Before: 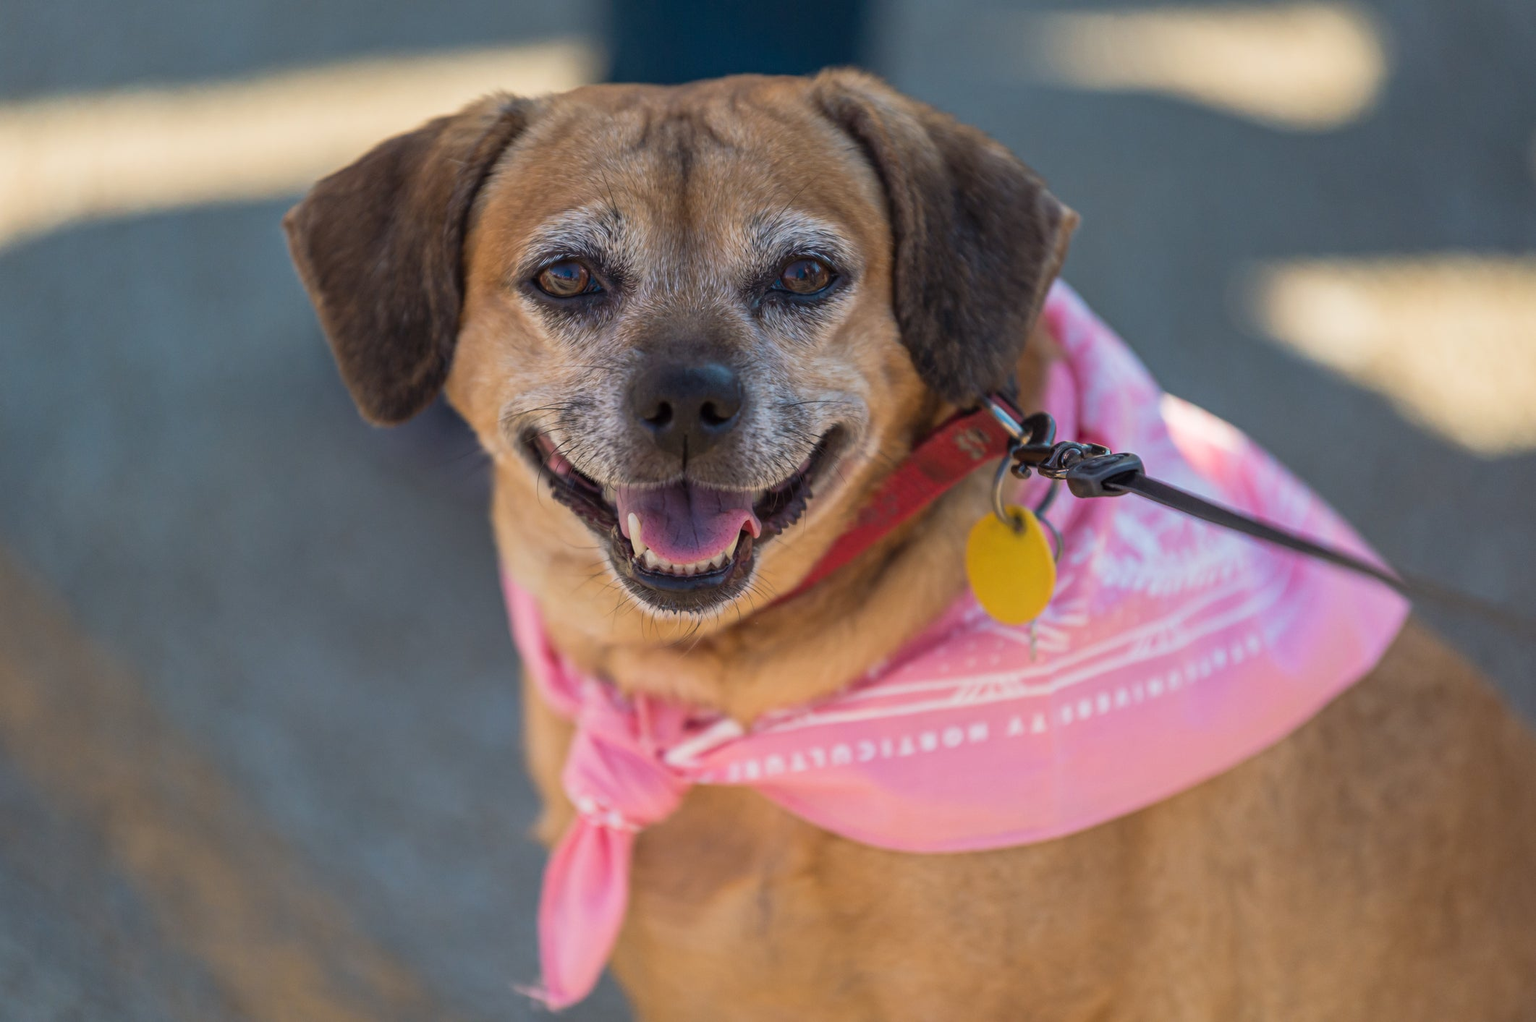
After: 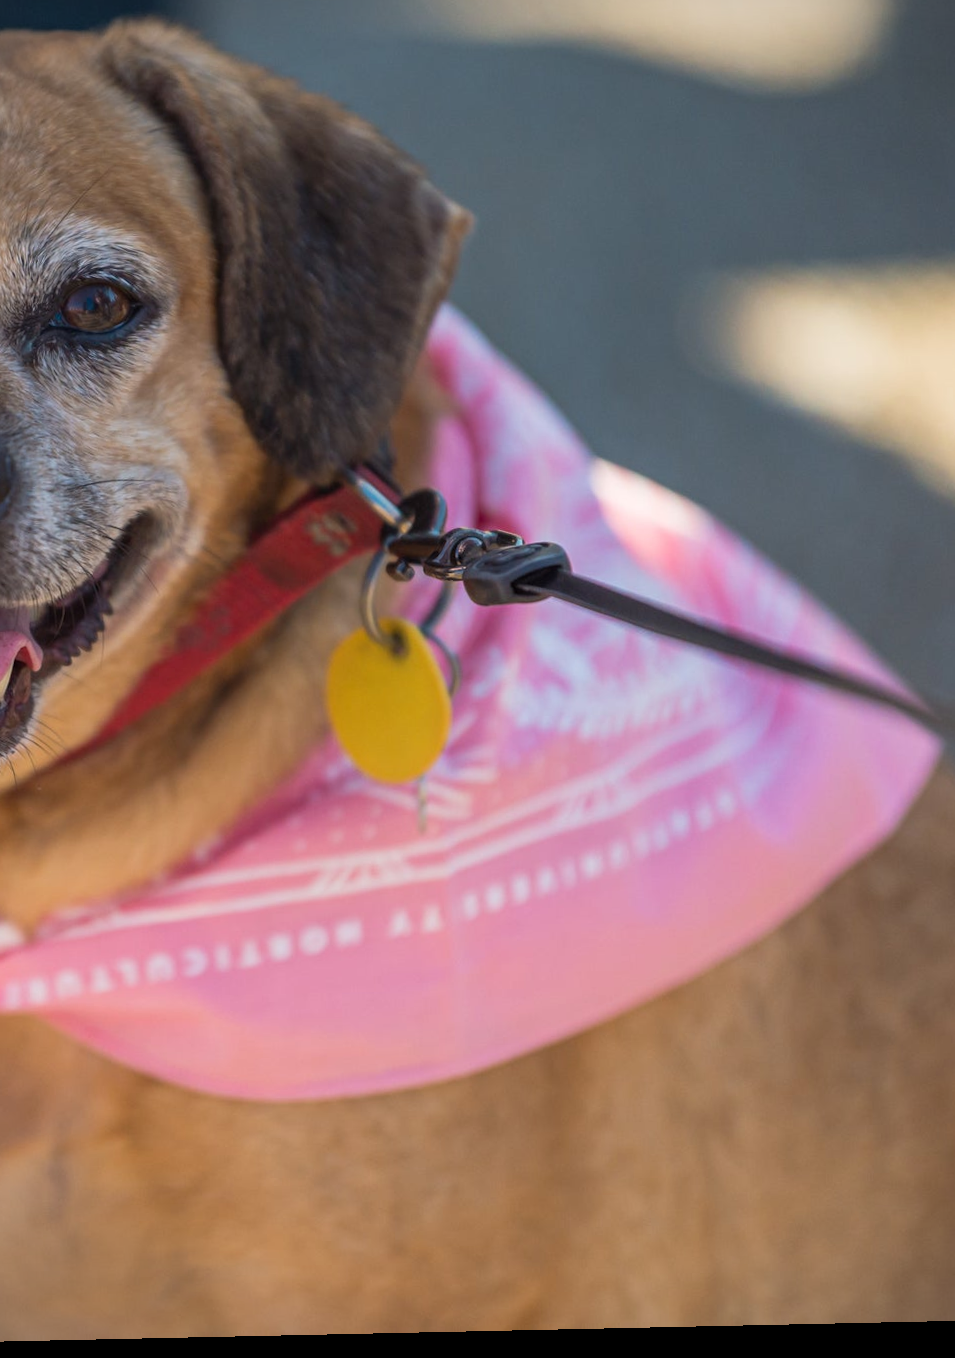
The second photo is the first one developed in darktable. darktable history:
vignetting: fall-off start 91.19%
rotate and perspective: rotation -1.24°, automatic cropping off
crop: left 47.628%, top 6.643%, right 7.874%
